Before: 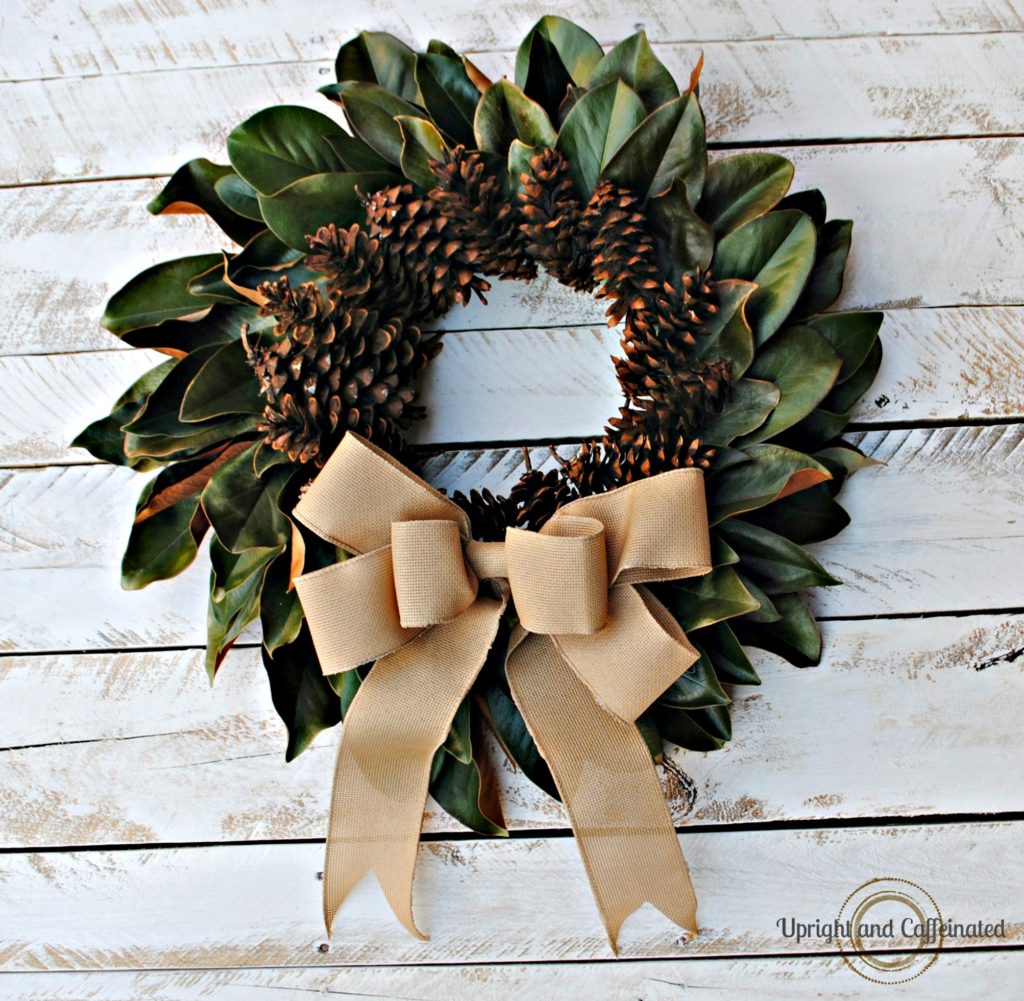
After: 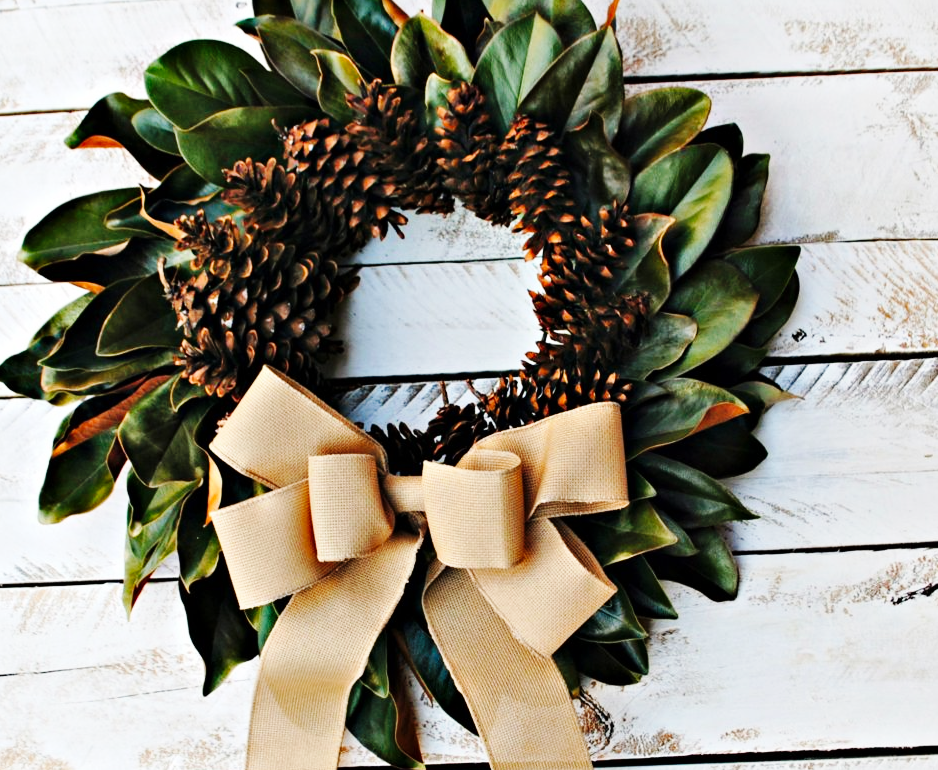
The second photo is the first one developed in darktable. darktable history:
crop: left 8.155%, top 6.611%, bottom 15.385%
rotate and perspective: automatic cropping off
base curve: curves: ch0 [(0, 0) (0.032, 0.025) (0.121, 0.166) (0.206, 0.329) (0.605, 0.79) (1, 1)], preserve colors none
